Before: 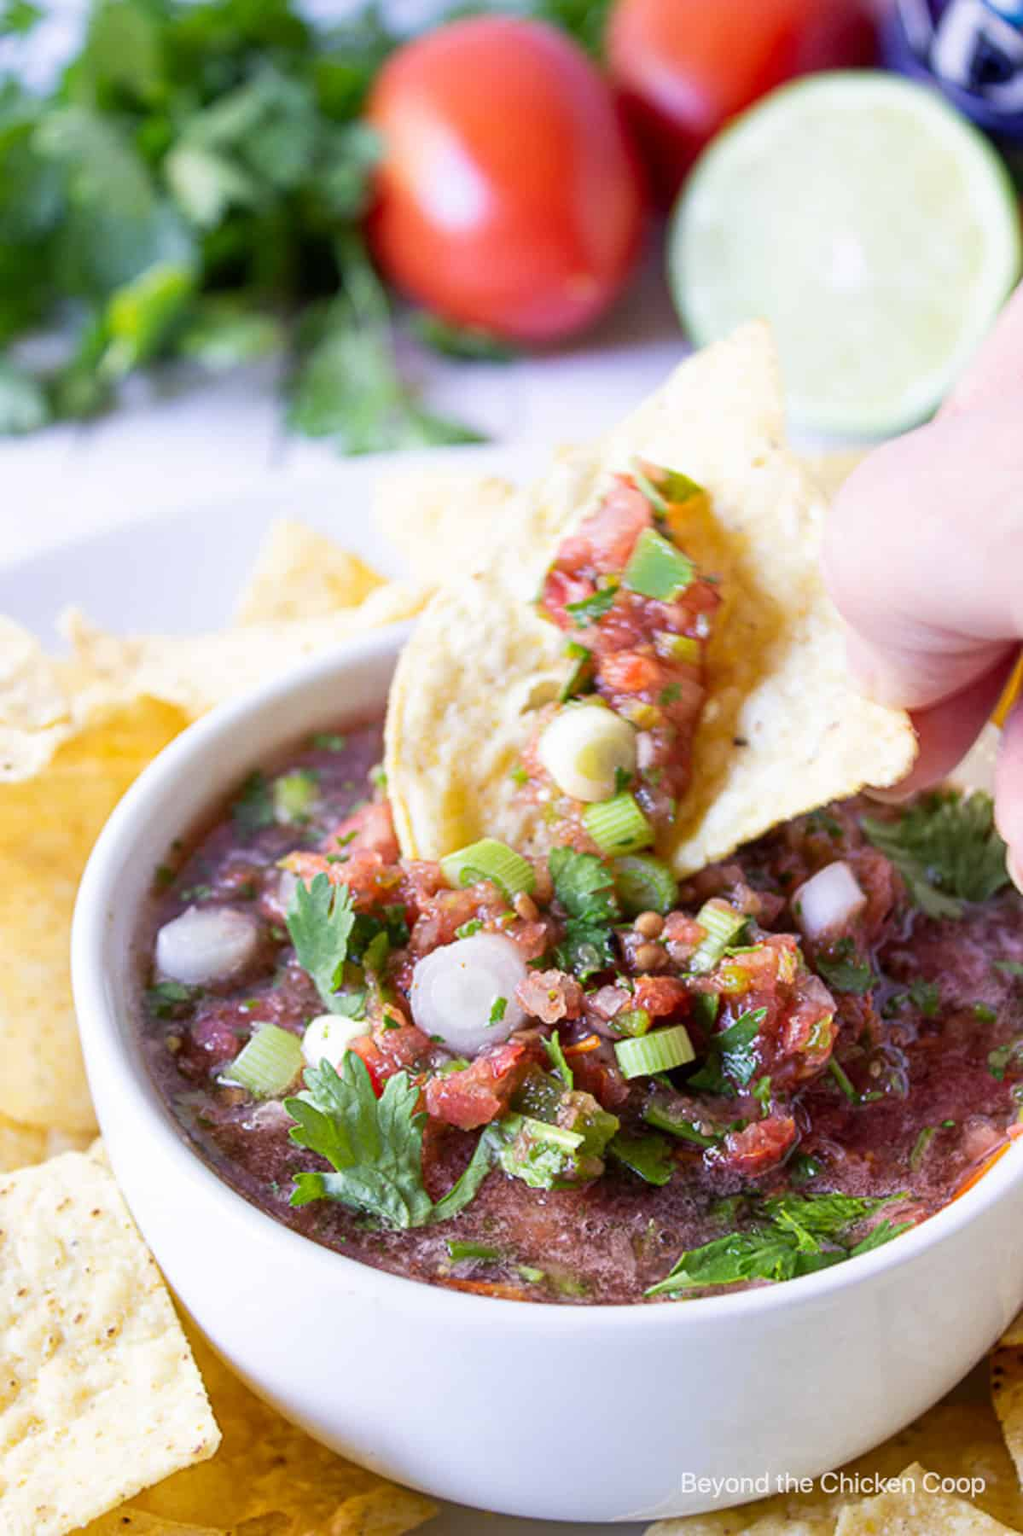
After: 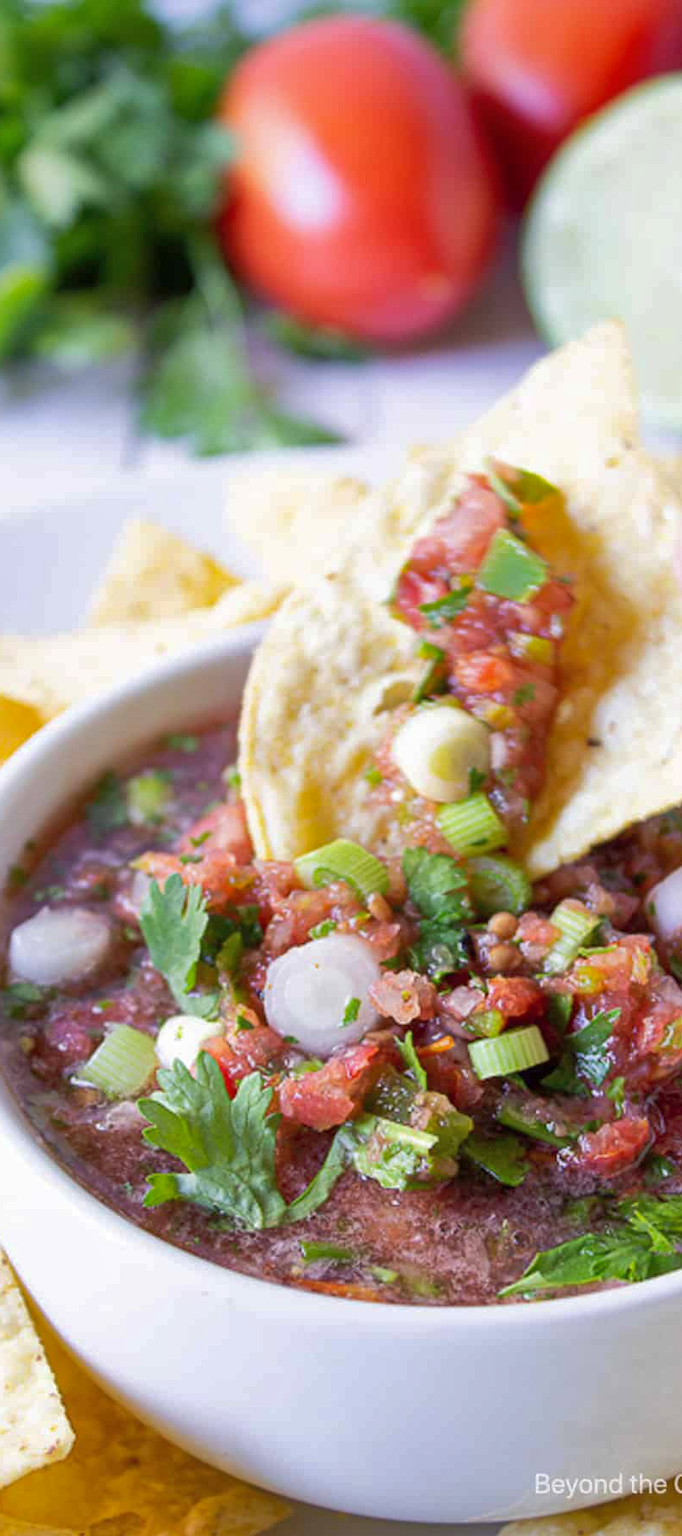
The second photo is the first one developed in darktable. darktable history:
crop and rotate: left 14.348%, right 18.969%
shadows and highlights: on, module defaults
